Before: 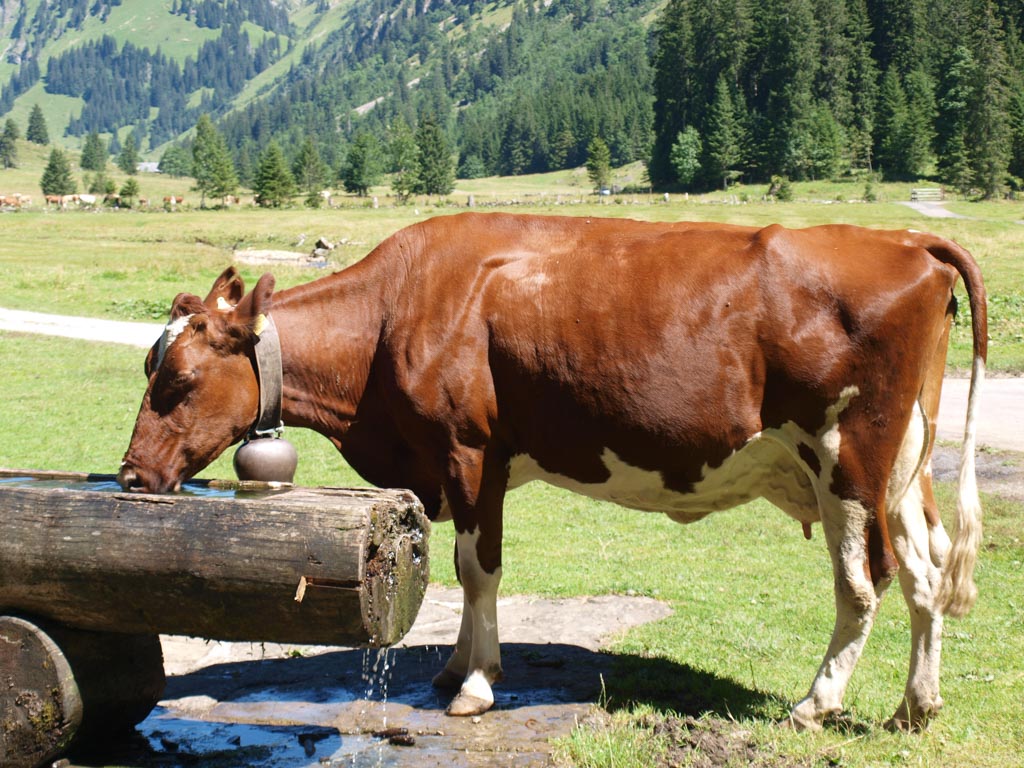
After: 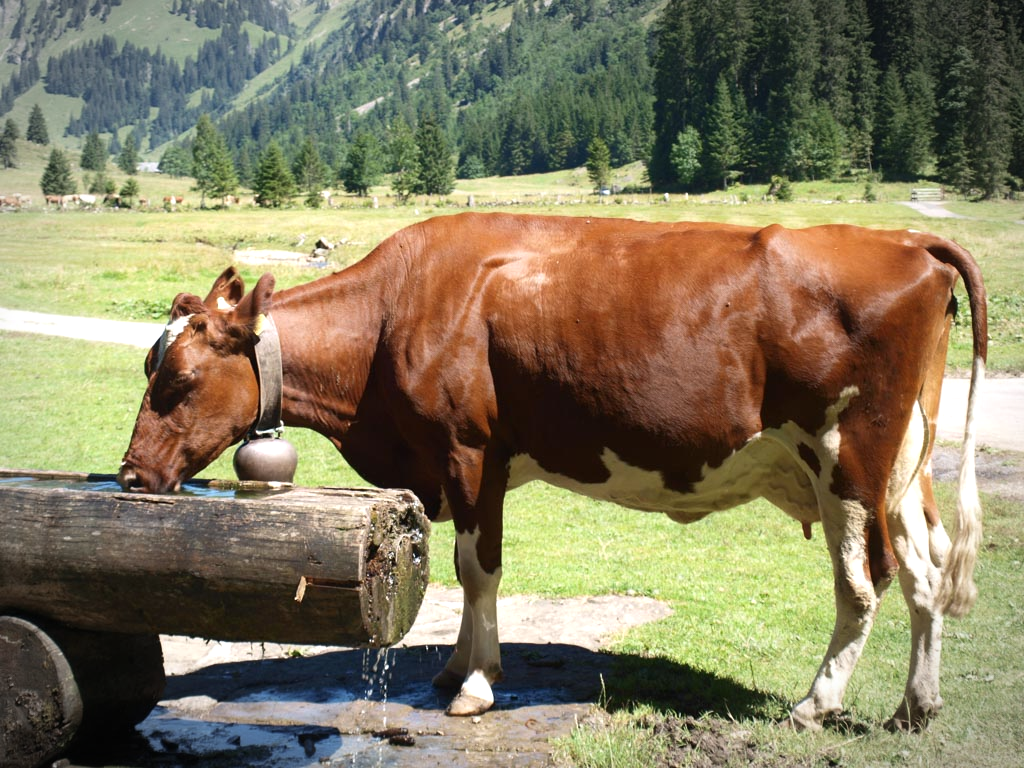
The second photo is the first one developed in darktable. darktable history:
vignetting: automatic ratio true
tone equalizer: -8 EV -0.001 EV, -7 EV 0.001 EV, -6 EV -0.002 EV, -5 EV -0.003 EV, -4 EV -0.062 EV, -3 EV -0.222 EV, -2 EV -0.267 EV, -1 EV 0.105 EV, +0 EV 0.303 EV
